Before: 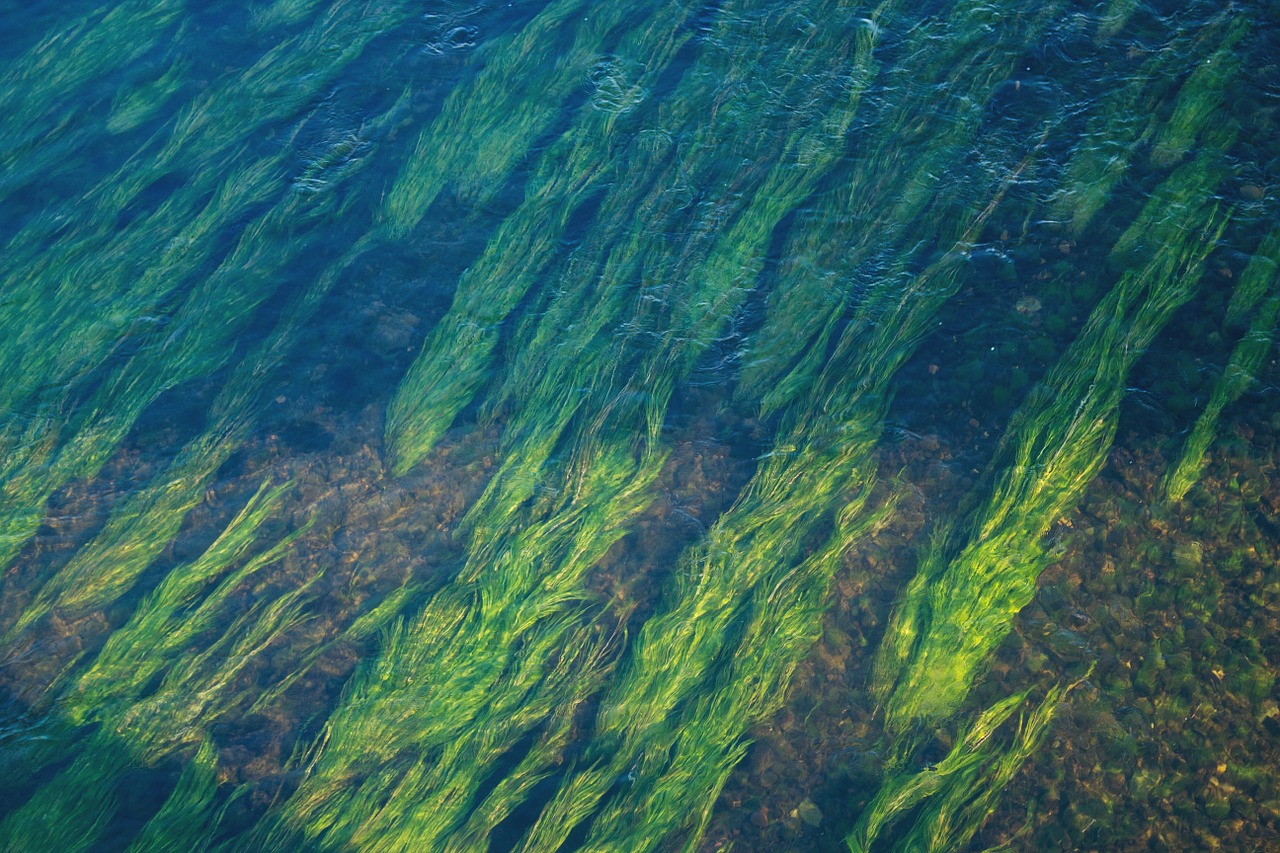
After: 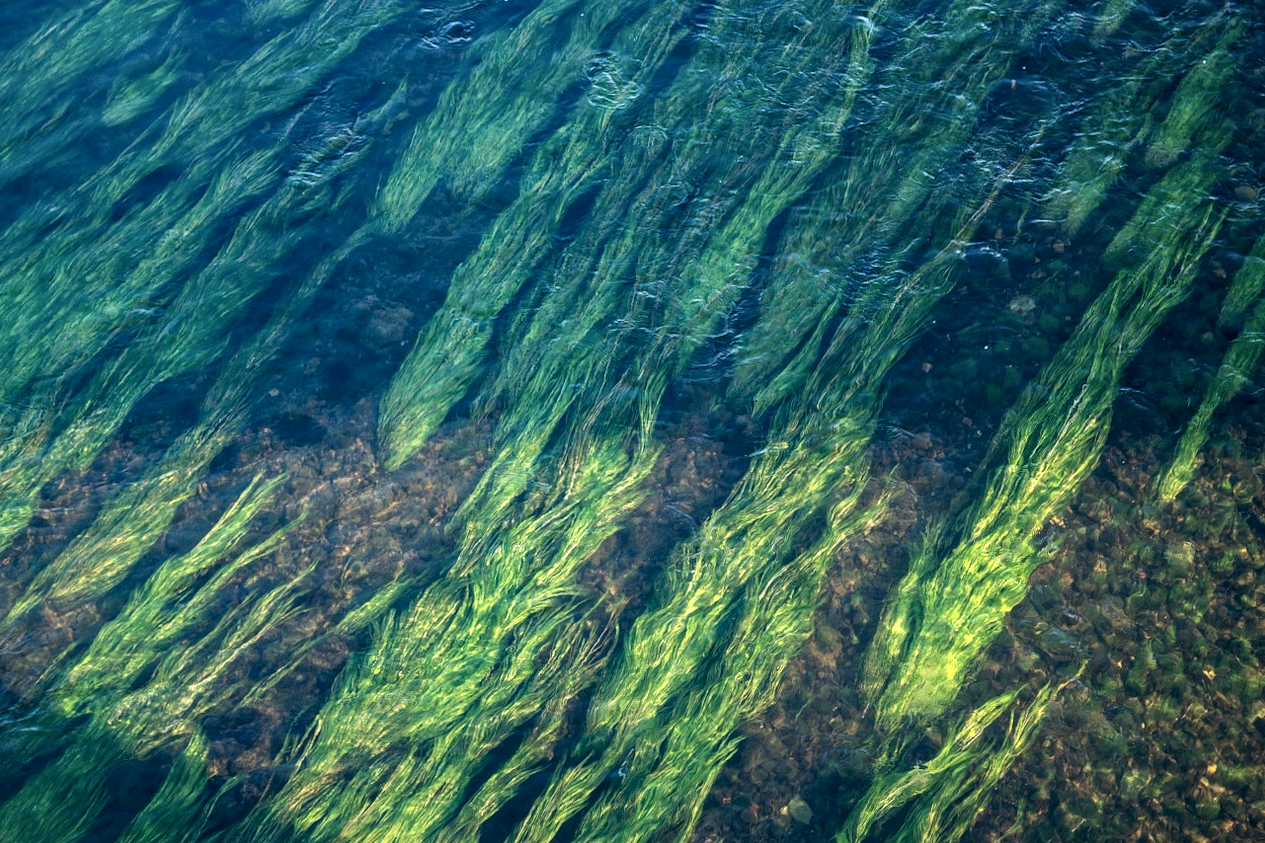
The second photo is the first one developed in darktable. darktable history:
crop and rotate: angle -0.446°
local contrast: highlights 63%, shadows 54%, detail 169%, midtone range 0.507
